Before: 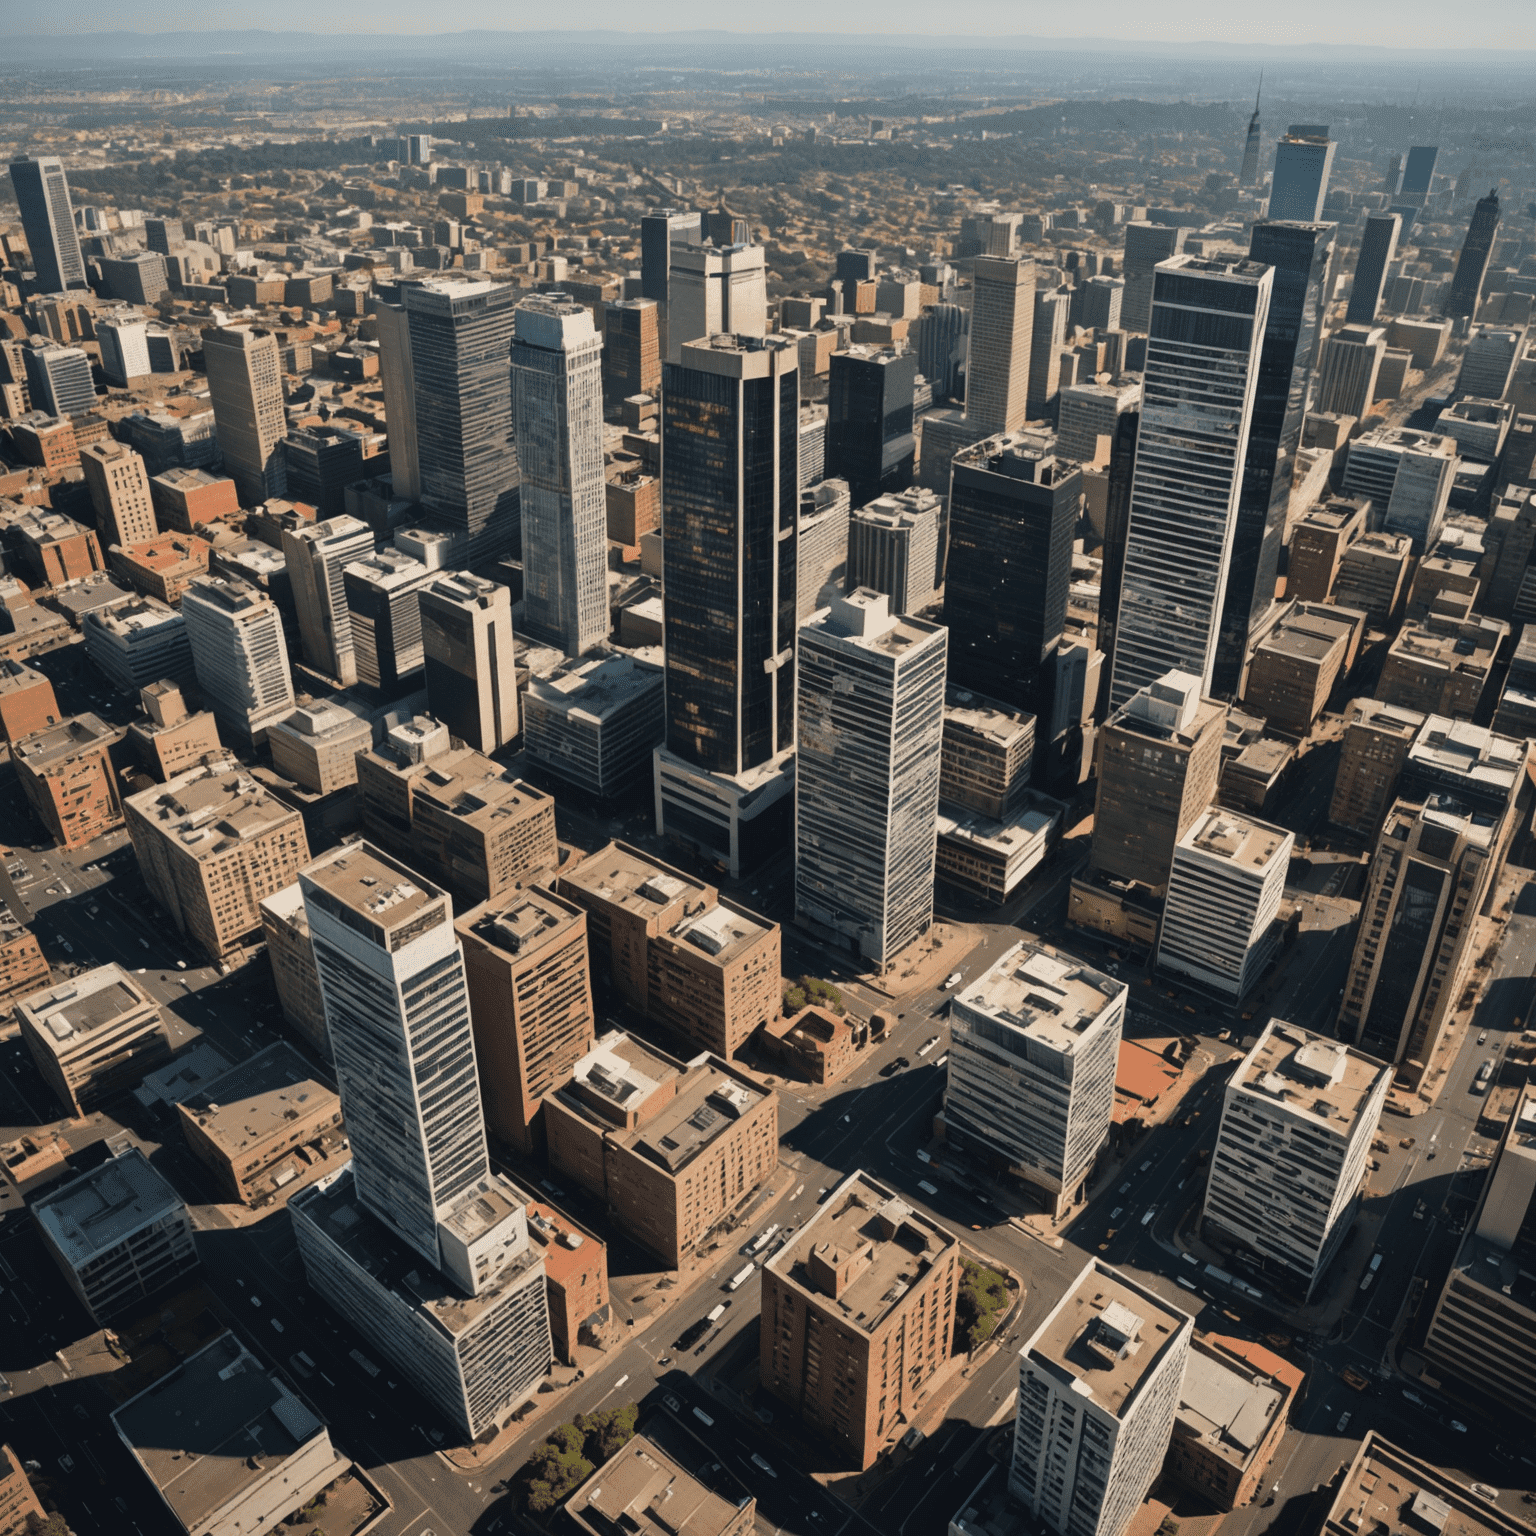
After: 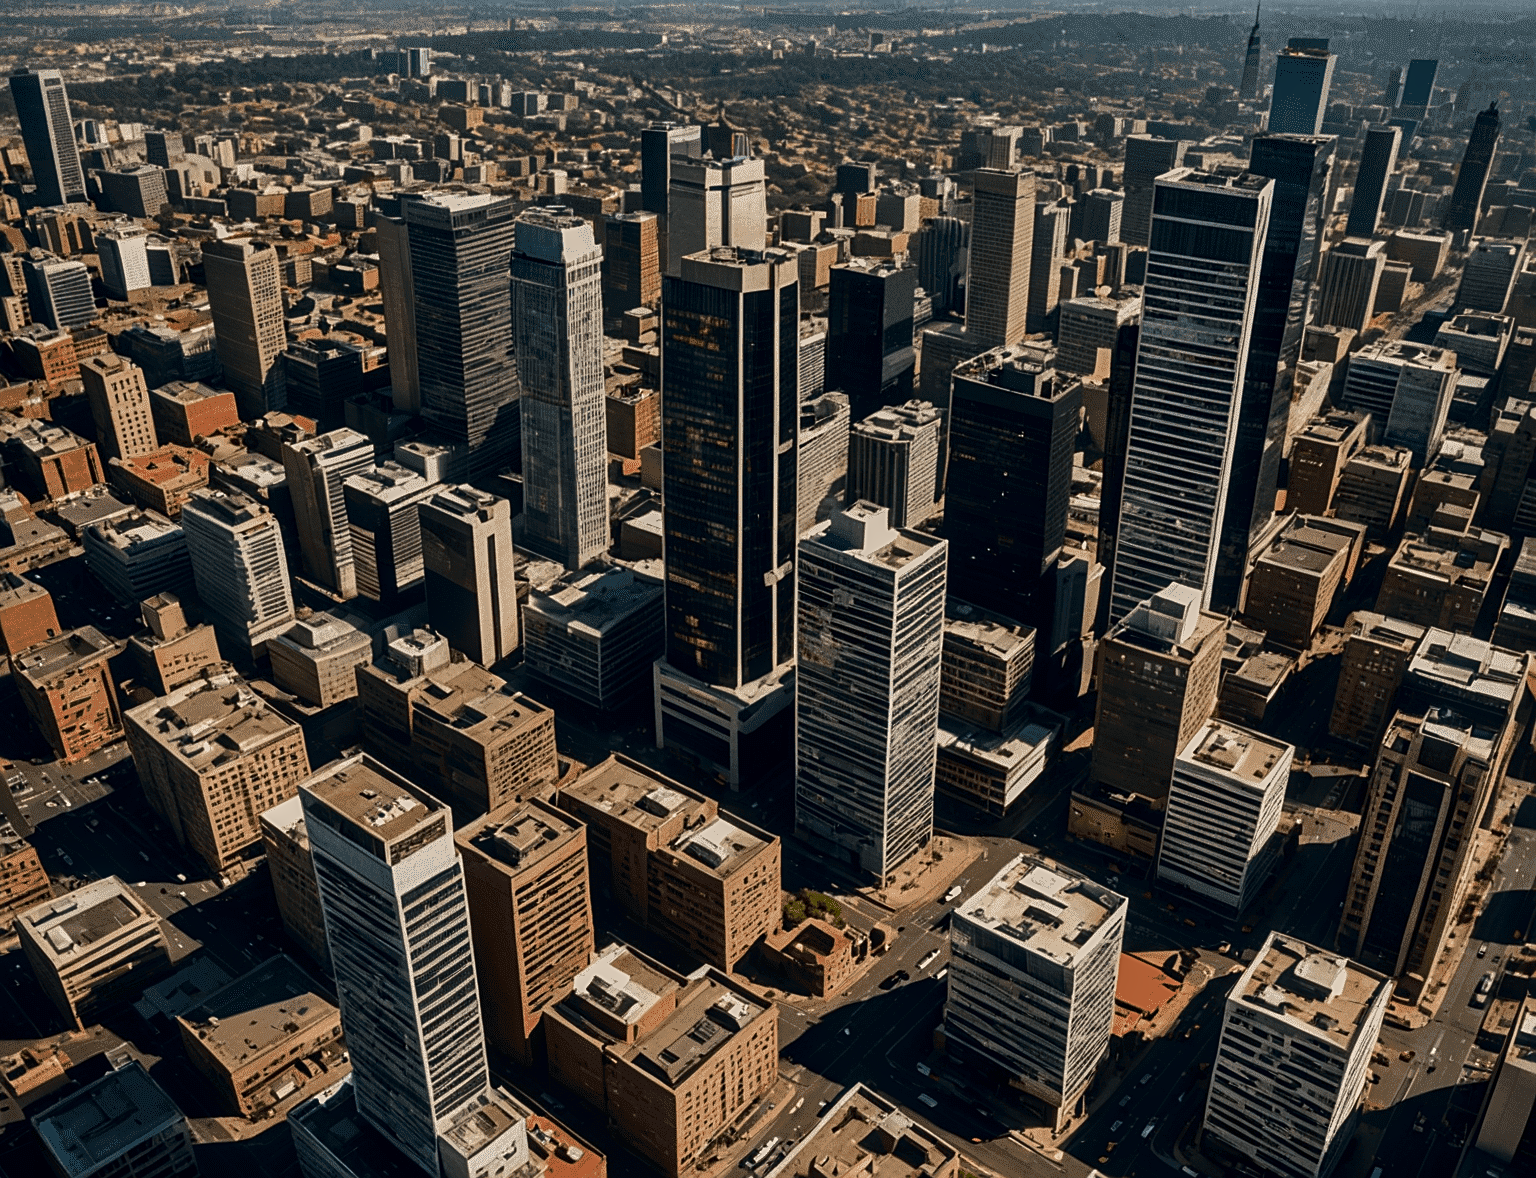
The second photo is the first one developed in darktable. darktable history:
local contrast: highlights 55%, shadows 52%, detail 130%, midtone range 0.452
sharpen: on, module defaults
crop: top 5.667%, bottom 17.637%
contrast brightness saturation: contrast 0.1, brightness -0.26, saturation 0.14
